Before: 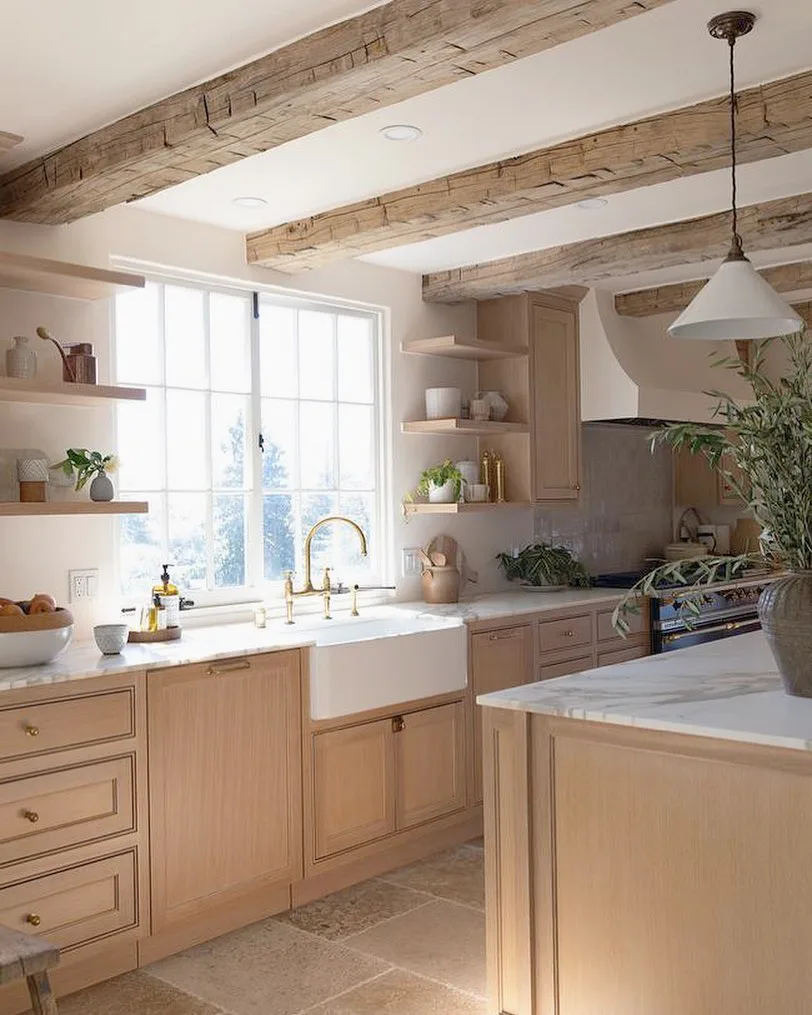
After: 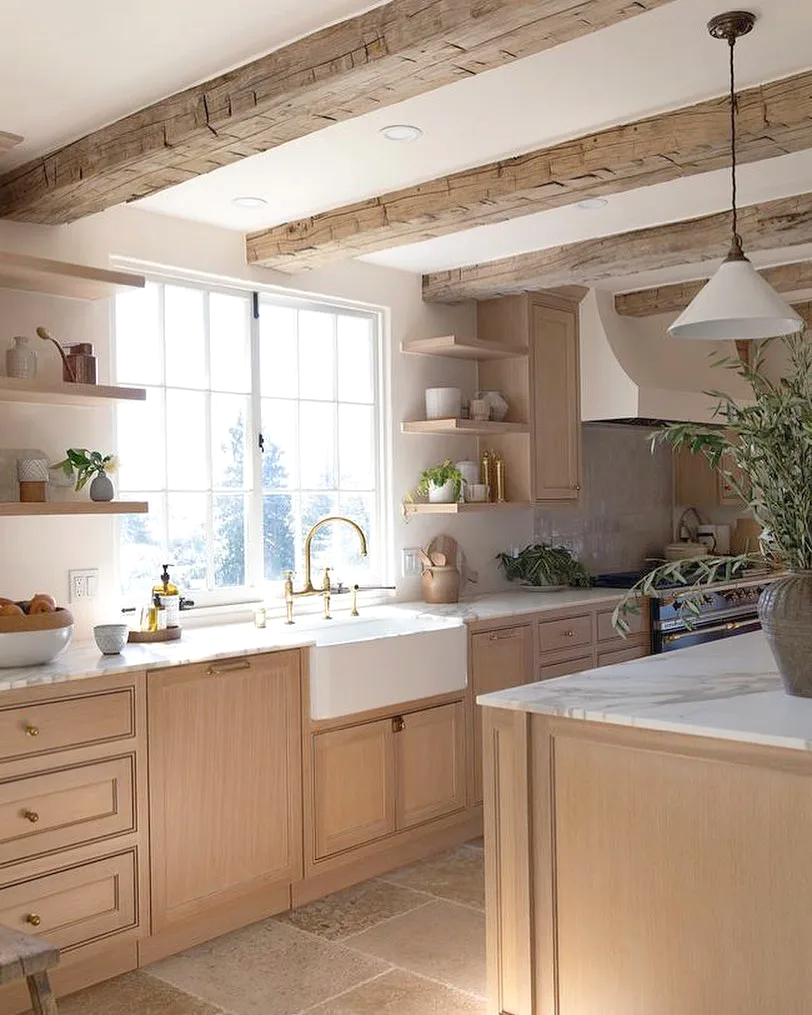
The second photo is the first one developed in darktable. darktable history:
shadows and highlights: shadows 37.54, highlights -26.97, soften with gaussian
exposure: exposure 0.125 EV, compensate exposure bias true, compensate highlight preservation false
